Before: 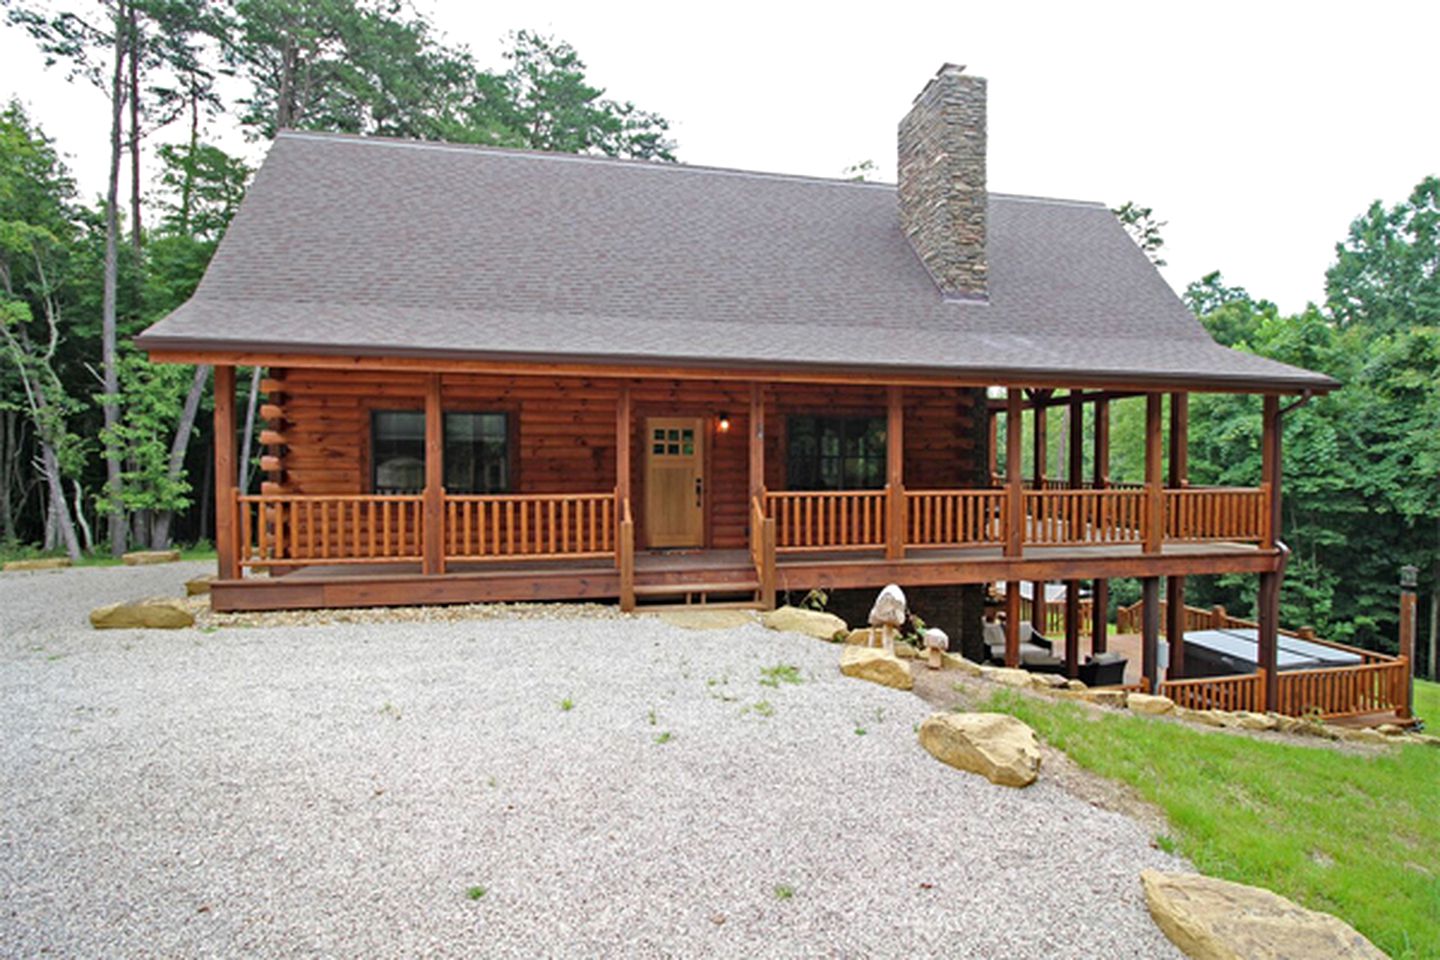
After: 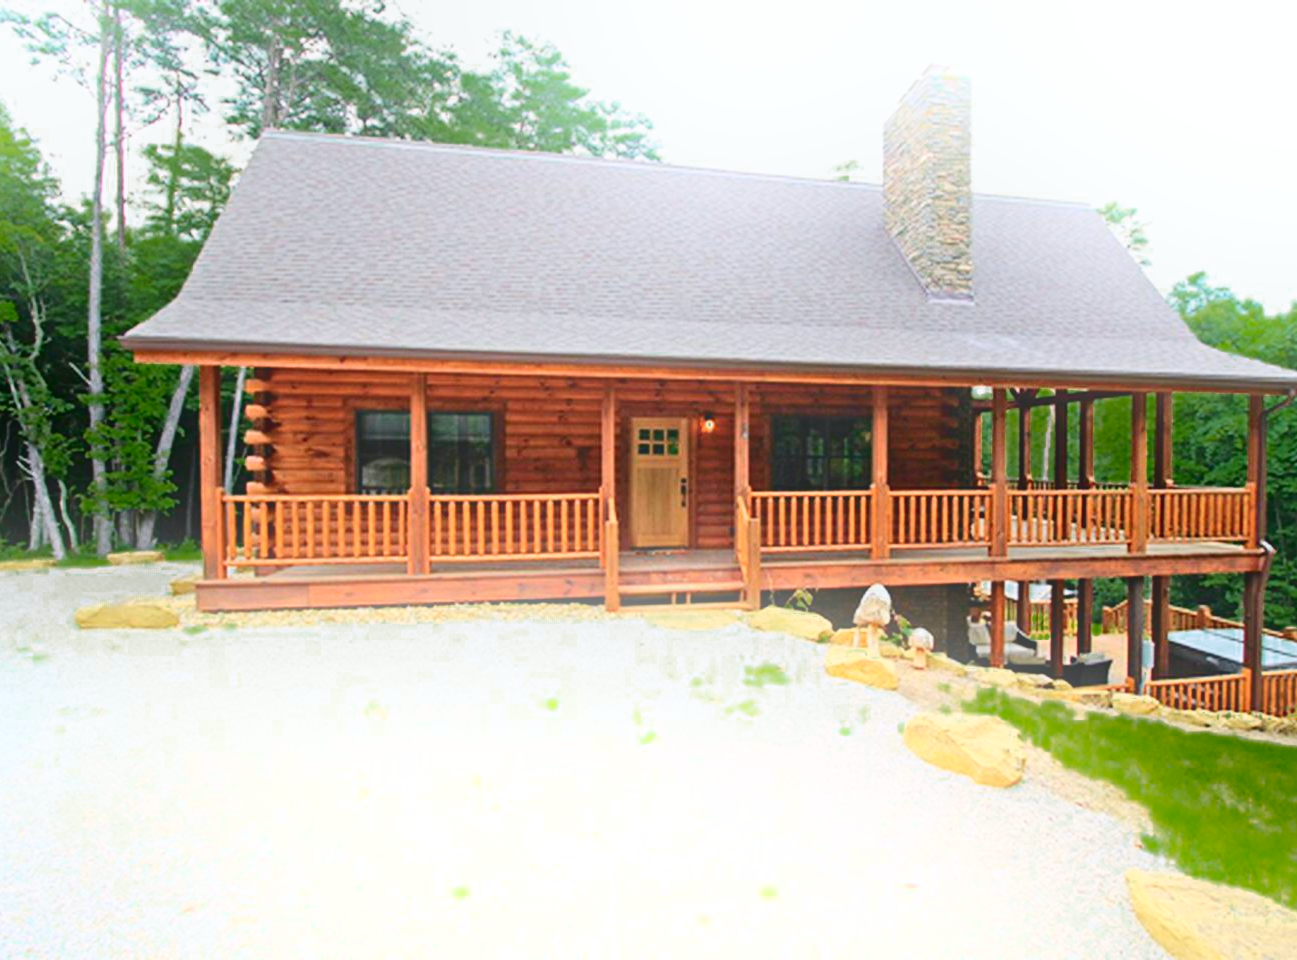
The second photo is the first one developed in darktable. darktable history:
color zones: curves: ch0 [(0.25, 0.5) (0.347, 0.092) (0.75, 0.5)]; ch1 [(0.25, 0.5) (0.33, 0.51) (0.75, 0.5)]
bloom: on, module defaults
crop and rotate: left 1.088%, right 8.807%
tone curve: curves: ch0 [(0, 0) (0.042, 0.023) (0.157, 0.114) (0.302, 0.308) (0.44, 0.507) (0.607, 0.705) (0.824, 0.882) (1, 0.965)]; ch1 [(0, 0) (0.339, 0.334) (0.445, 0.419) (0.476, 0.454) (0.503, 0.501) (0.517, 0.513) (0.551, 0.567) (0.622, 0.662) (0.706, 0.741) (1, 1)]; ch2 [(0, 0) (0.327, 0.318) (0.417, 0.426) (0.46, 0.453) (0.502, 0.5) (0.514, 0.524) (0.547, 0.572) (0.615, 0.656) (0.717, 0.778) (1, 1)], color space Lab, independent channels, preserve colors none
